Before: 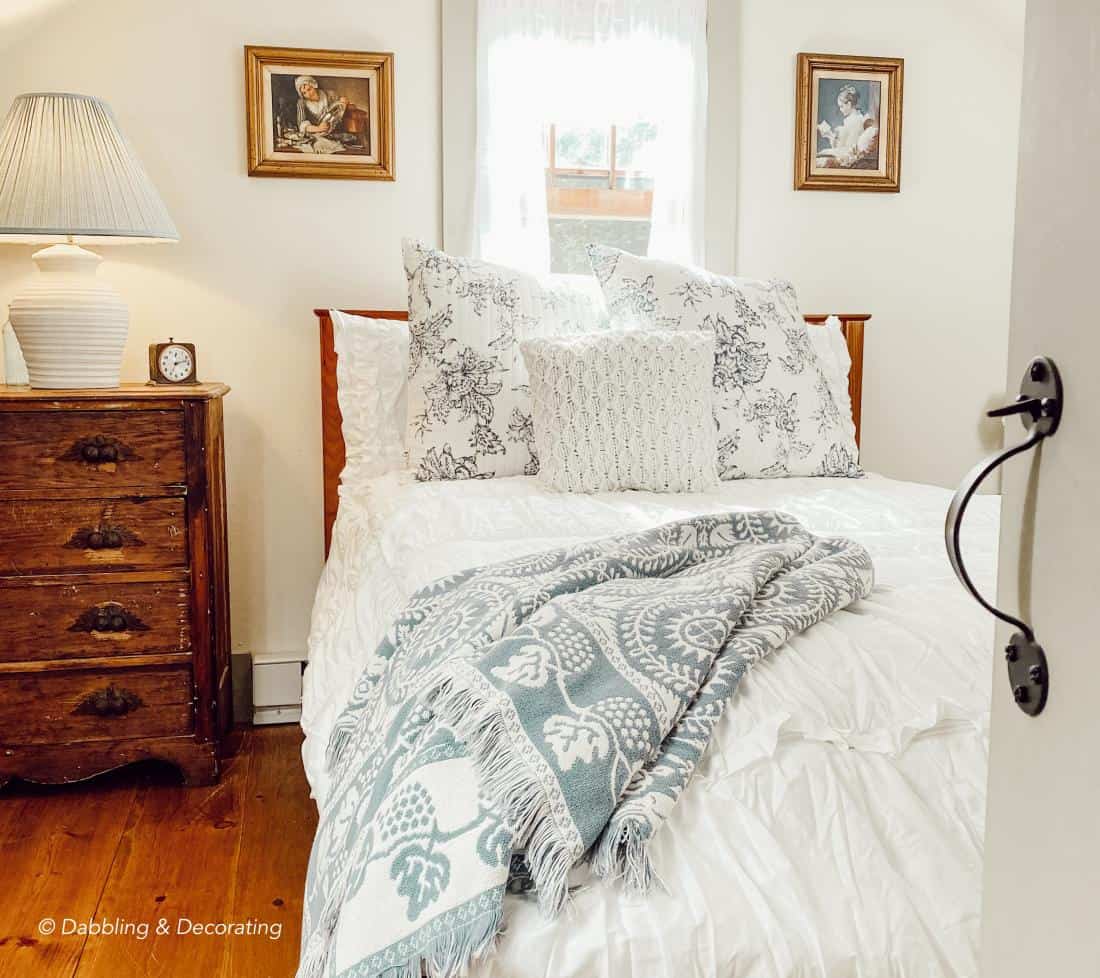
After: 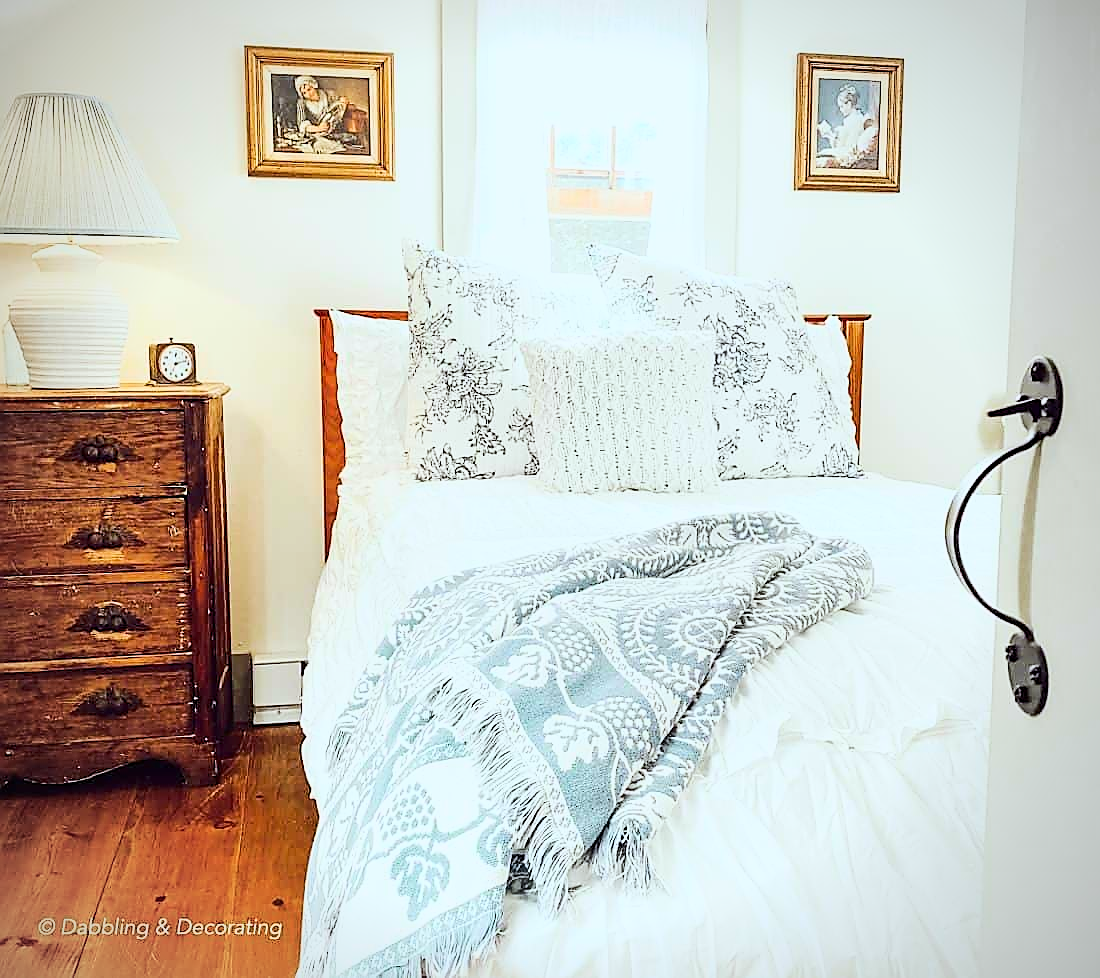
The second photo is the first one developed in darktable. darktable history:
white balance: red 0.925, blue 1.046
vignetting: fall-off radius 60.92%
sharpen: radius 1.4, amount 1.25, threshold 0.7
base curve: curves: ch0 [(0, 0) (0.025, 0.046) (0.112, 0.277) (0.467, 0.74) (0.814, 0.929) (1, 0.942)]
